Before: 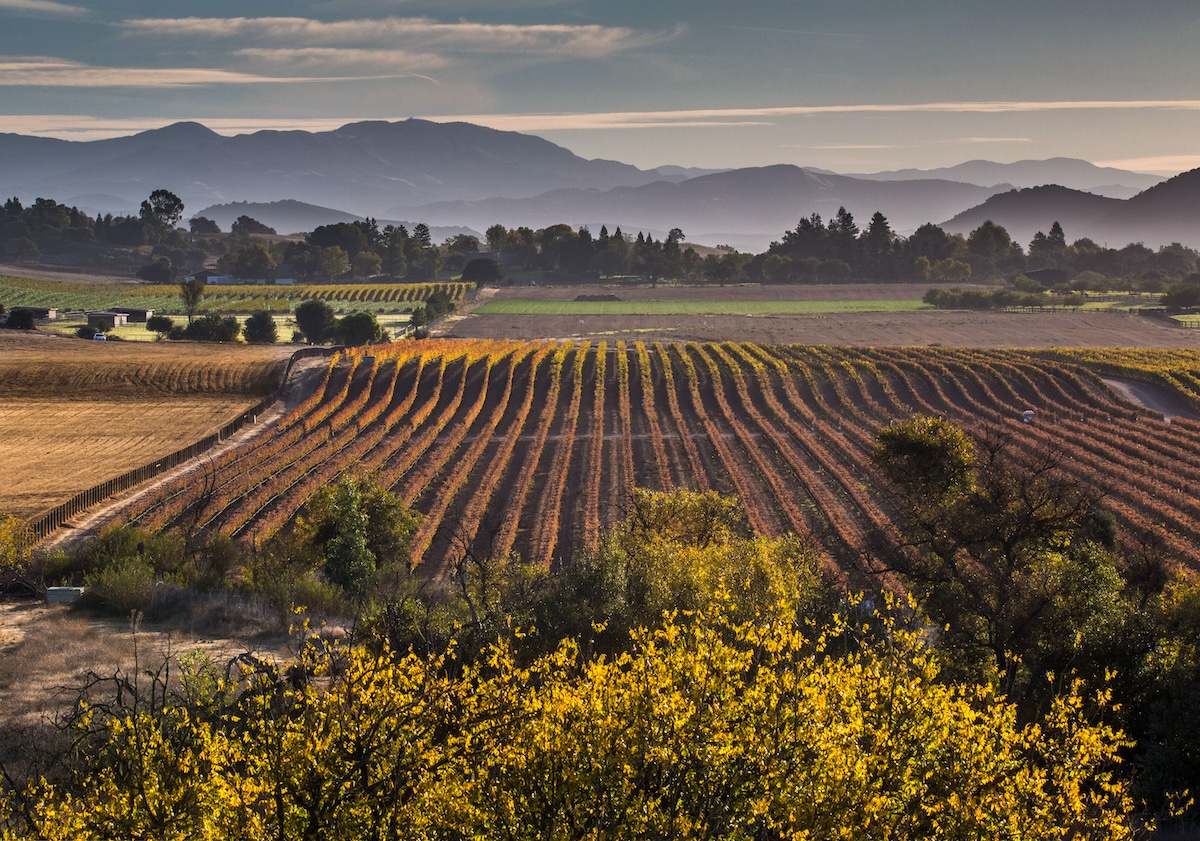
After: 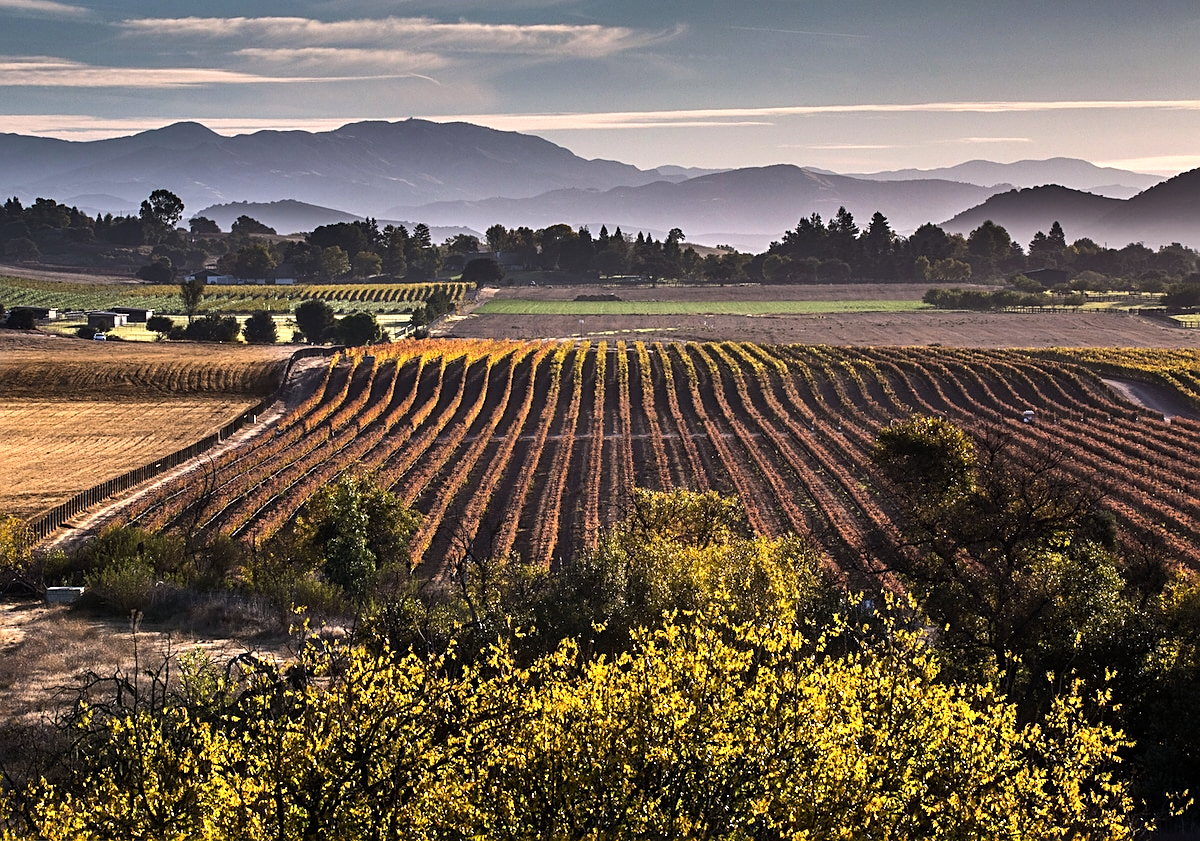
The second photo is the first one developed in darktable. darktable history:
tone equalizer: -8 EV -0.75 EV, -7 EV -0.7 EV, -6 EV -0.6 EV, -5 EV -0.4 EV, -3 EV 0.4 EV, -2 EV 0.6 EV, -1 EV 0.7 EV, +0 EV 0.75 EV, edges refinement/feathering 500, mask exposure compensation -1.57 EV, preserve details no
sharpen: on, module defaults
color calibration: illuminant custom, x 0.348, y 0.366, temperature 4940.58 K
